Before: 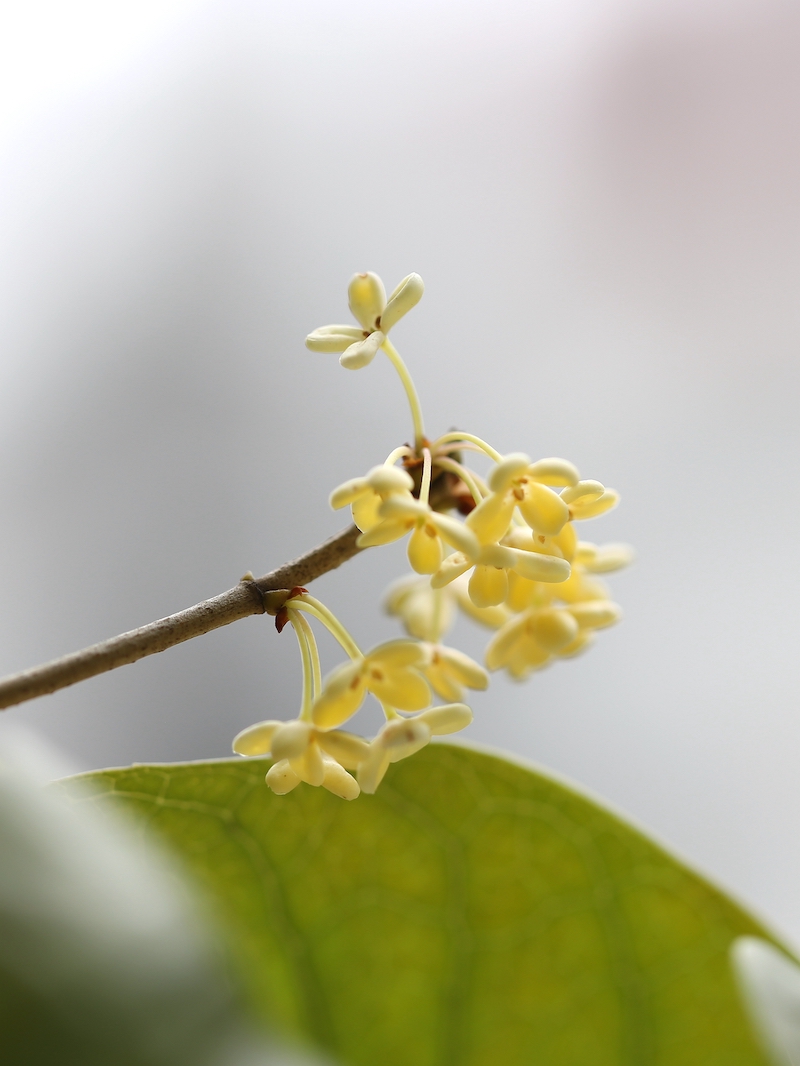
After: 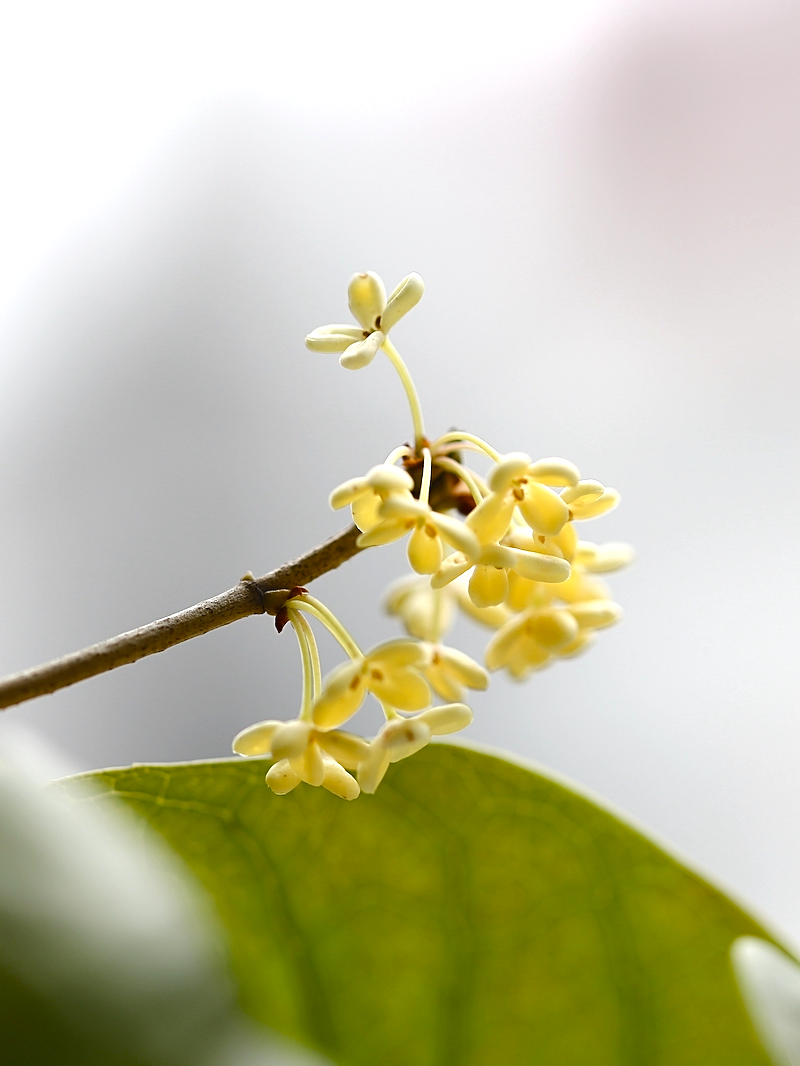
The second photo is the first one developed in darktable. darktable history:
color balance rgb: global offset › luminance 0.478%, global offset › hue 60.03°, perceptual saturation grading › global saturation 15.527%, perceptual saturation grading › highlights -19.579%, perceptual saturation grading › shadows 20.294%, perceptual brilliance grading › mid-tones 10.974%, perceptual brilliance grading › shadows 15.123%, global vibrance 9.968%, contrast 15.09%, saturation formula JzAzBz (2021)
sharpen: amount 0.497
